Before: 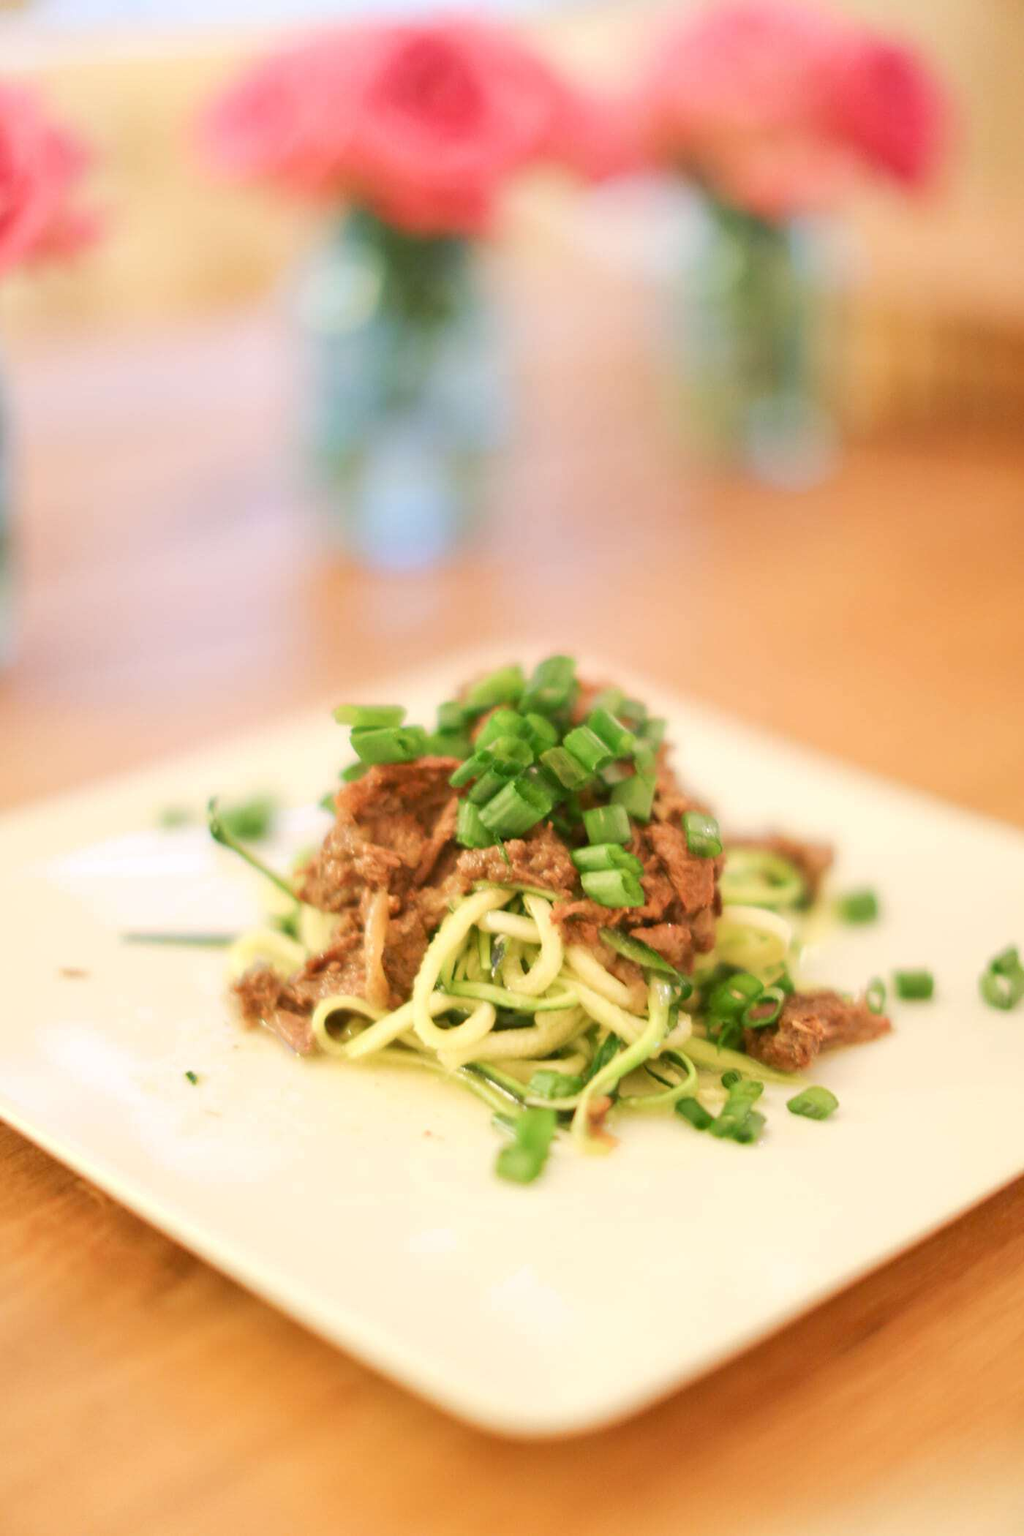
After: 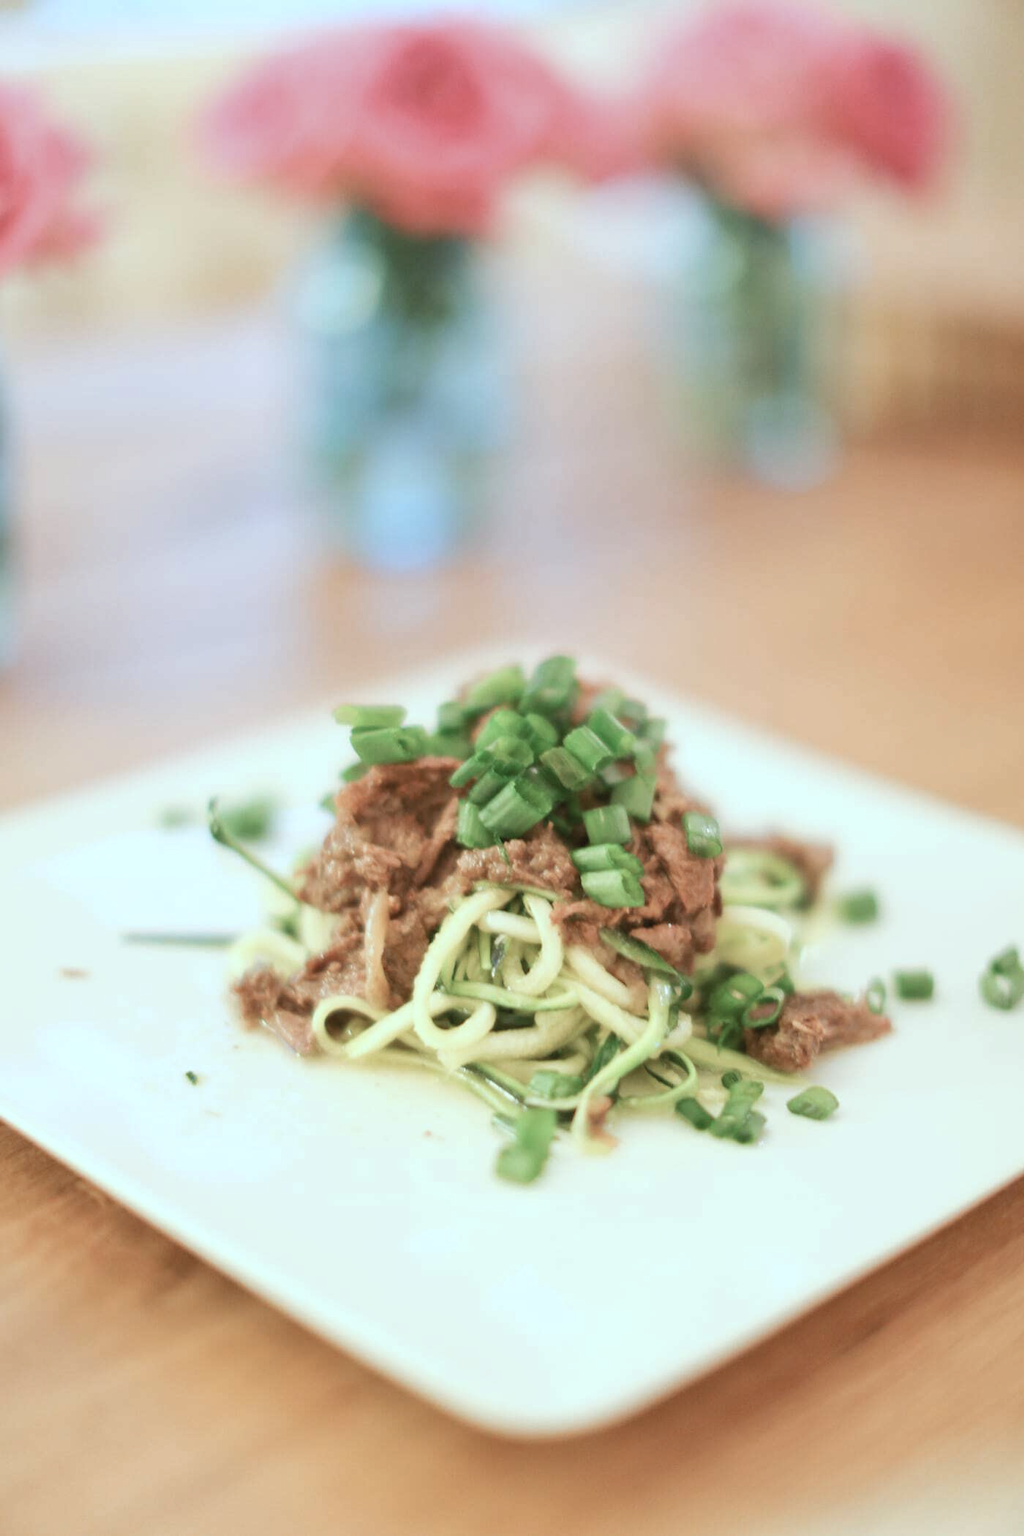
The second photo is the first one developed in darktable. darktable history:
color correction: highlights a* -12.31, highlights b* -17.39, saturation 0.711
